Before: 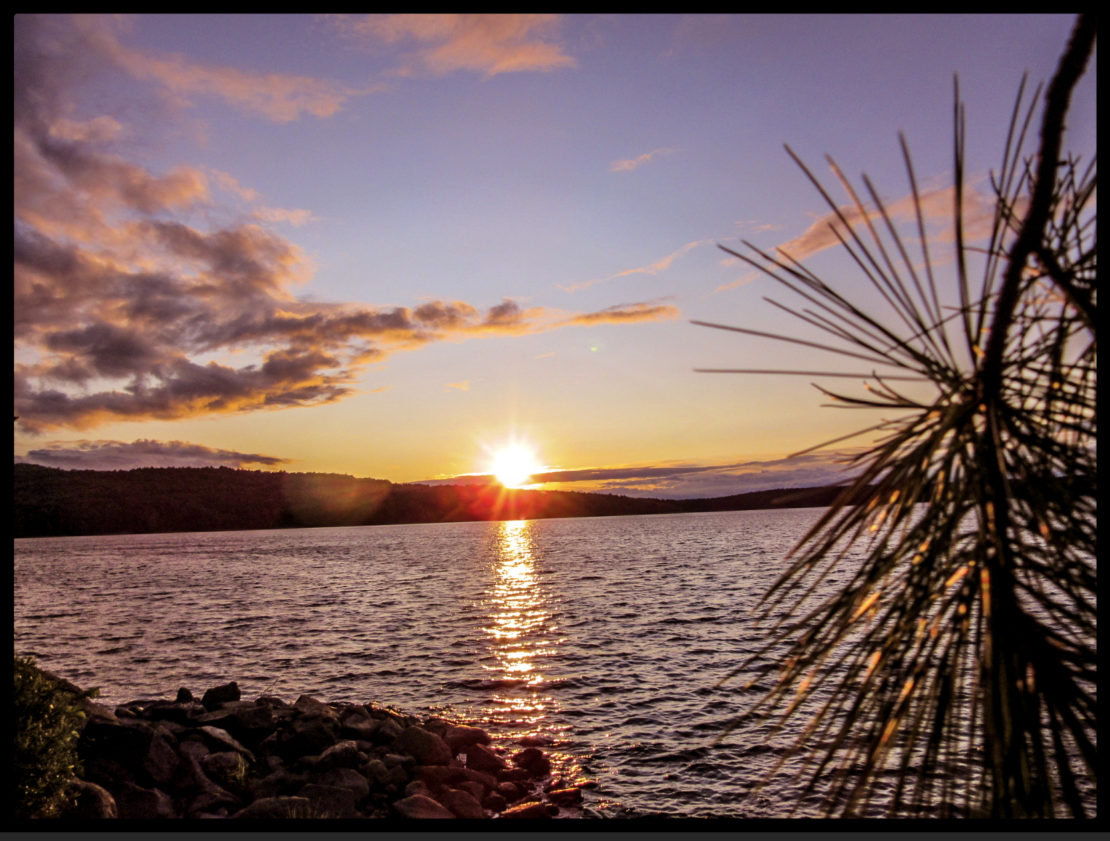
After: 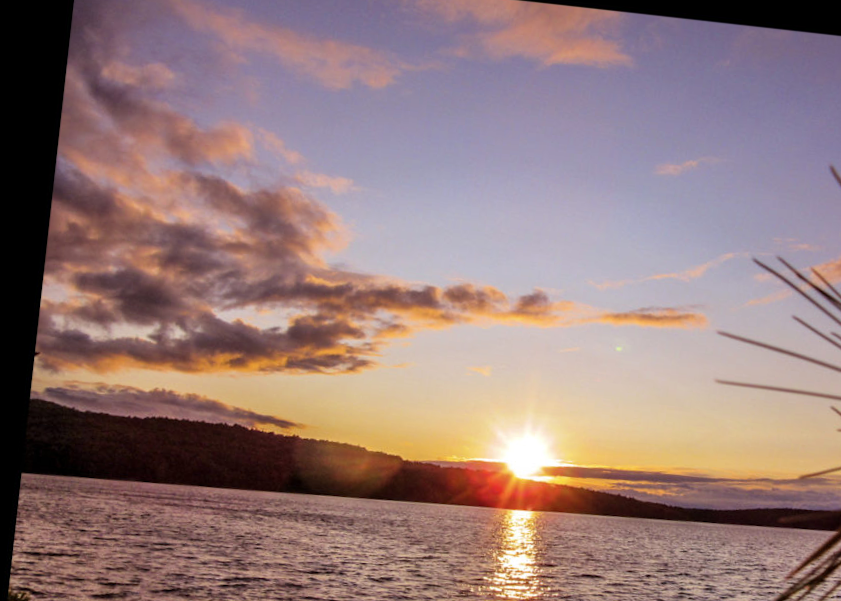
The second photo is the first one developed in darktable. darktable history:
crop and rotate: angle -6.34°, left 2.152%, top 6.683%, right 27.481%, bottom 30.569%
